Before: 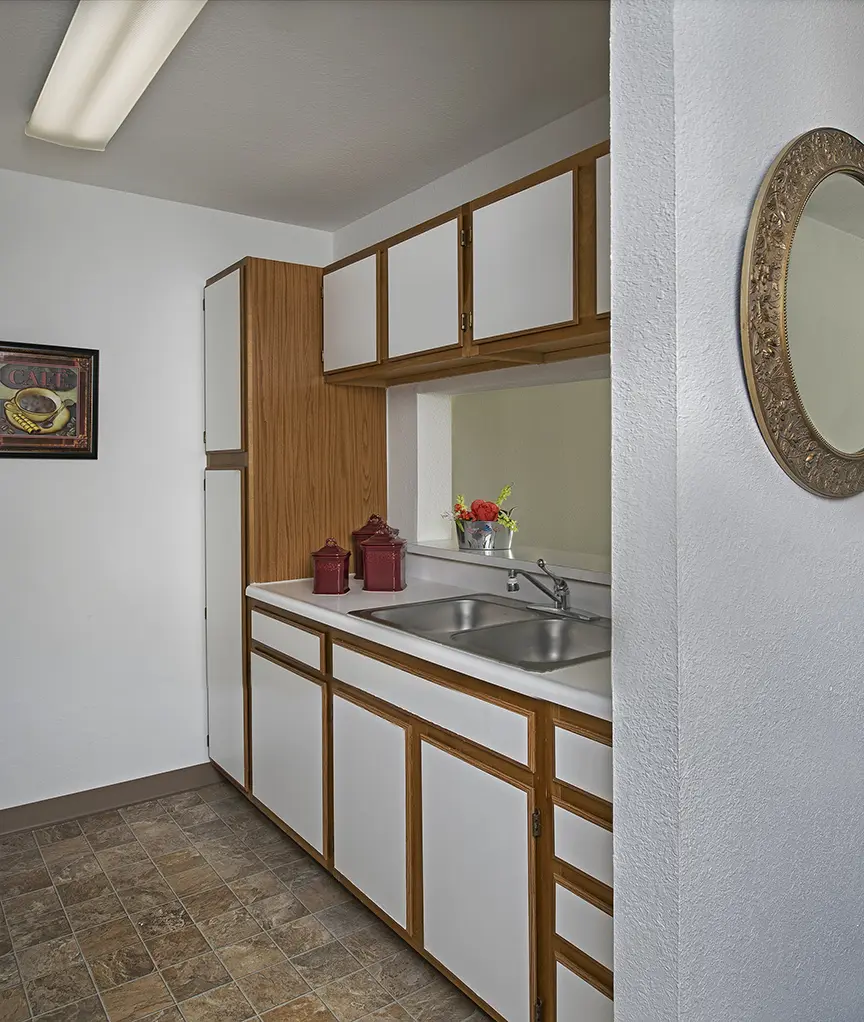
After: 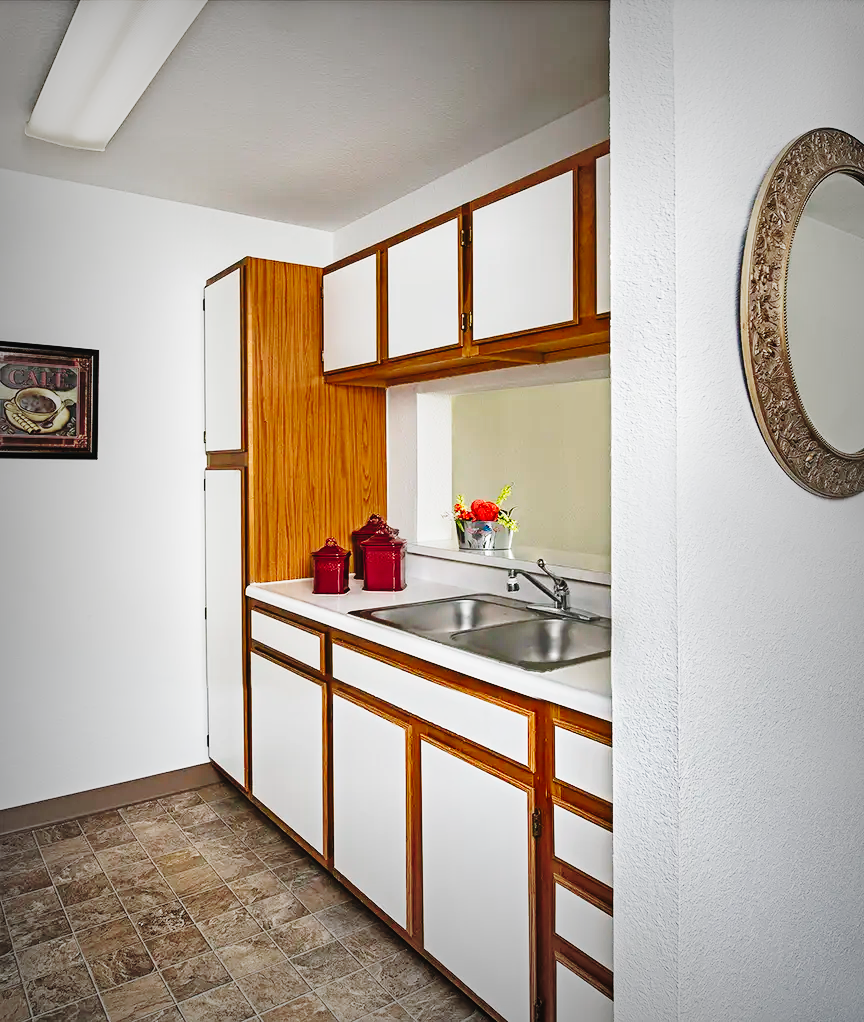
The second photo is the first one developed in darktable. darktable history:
shadows and highlights: radius 125.76, shadows 30.48, highlights -30.88, low approximation 0.01, soften with gaussian
tone curve: curves: ch0 [(0, 0.032) (0.181, 0.156) (0.751, 0.829) (1, 1)], preserve colors none
exposure: black level correction 0.002, compensate highlight preservation false
base curve: curves: ch0 [(0, 0) (0.028, 0.03) (0.121, 0.232) (0.46, 0.748) (0.859, 0.968) (1, 1)], preserve colors none
vignetting: fall-off start 53.34%, automatic ratio true, width/height ratio 1.314, shape 0.232, unbound false
